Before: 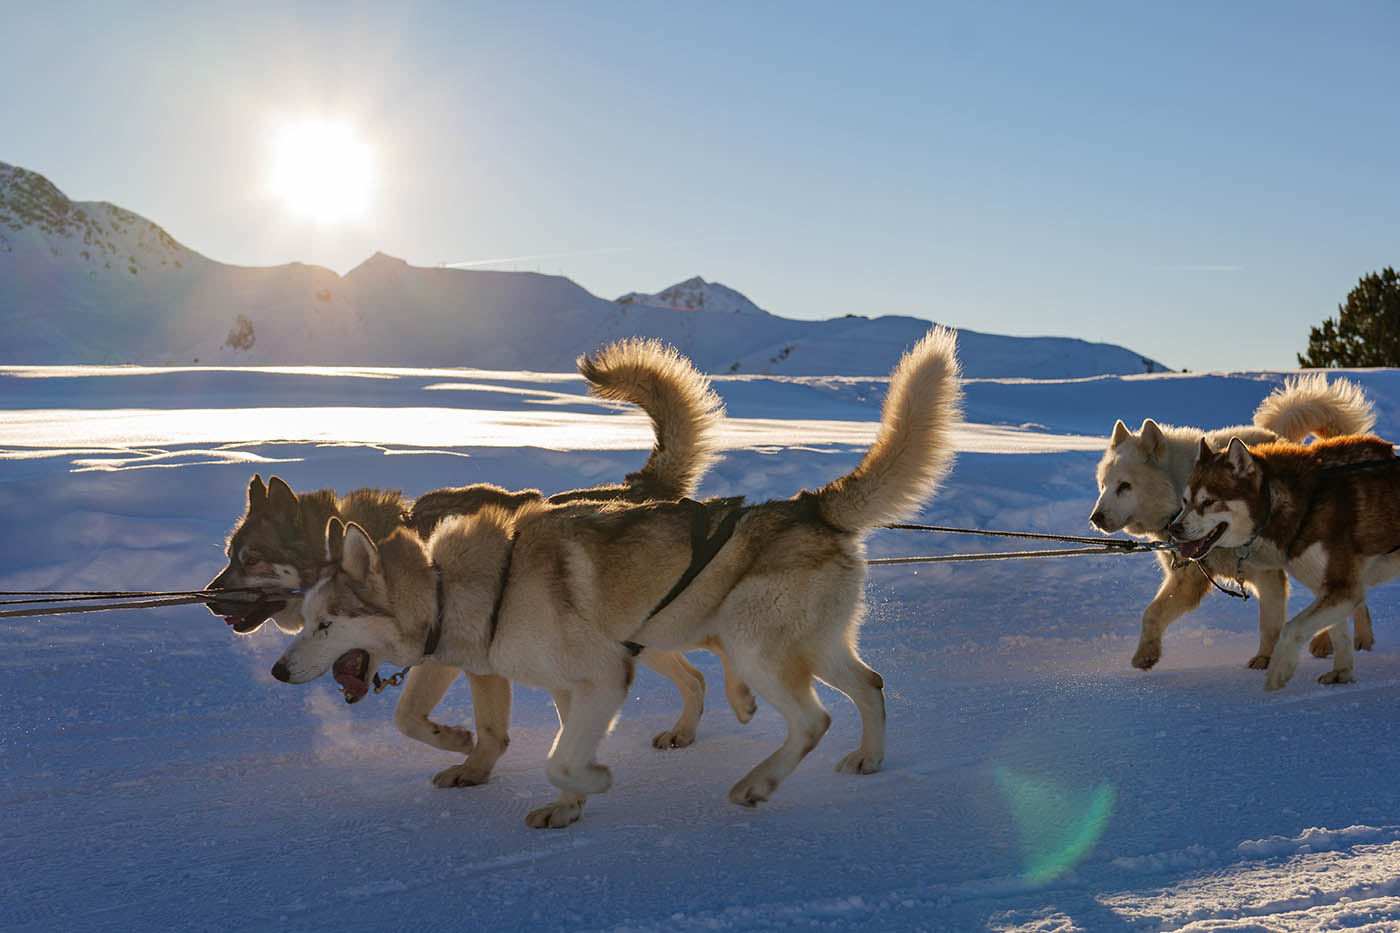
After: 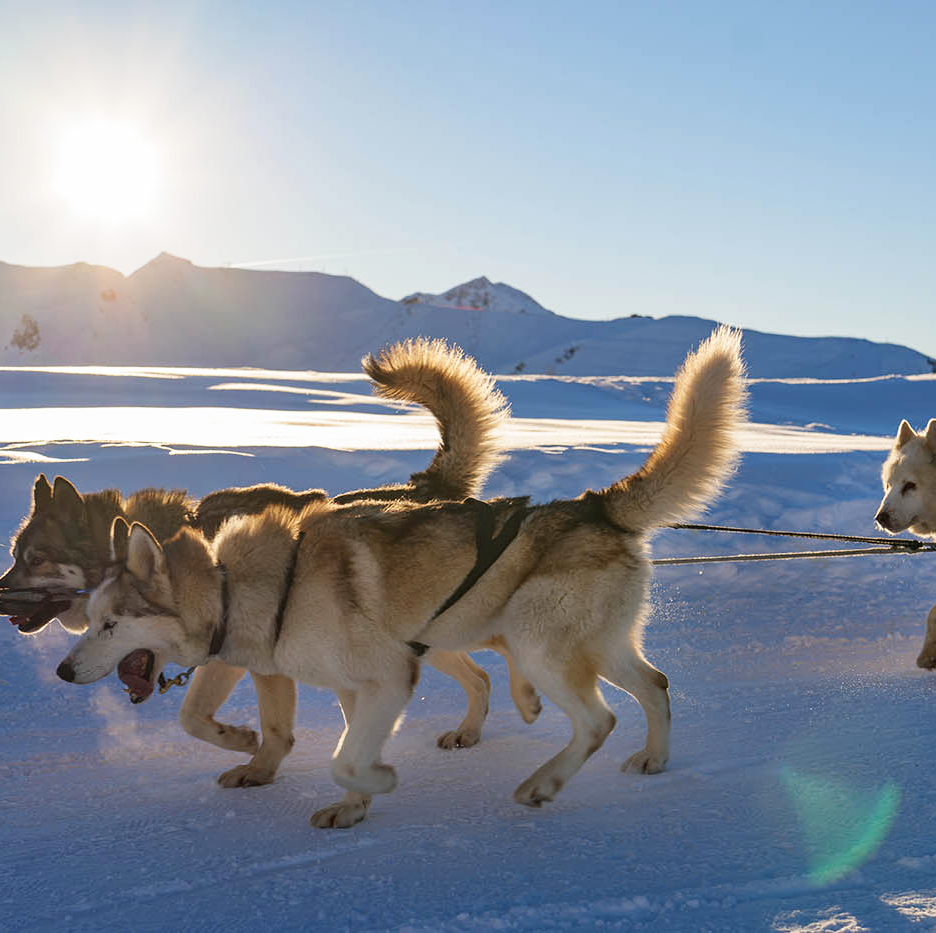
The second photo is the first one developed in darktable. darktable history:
base curve: curves: ch0 [(0, 0) (0.666, 0.806) (1, 1)], preserve colors none
crop: left 15.39%, right 17.751%
